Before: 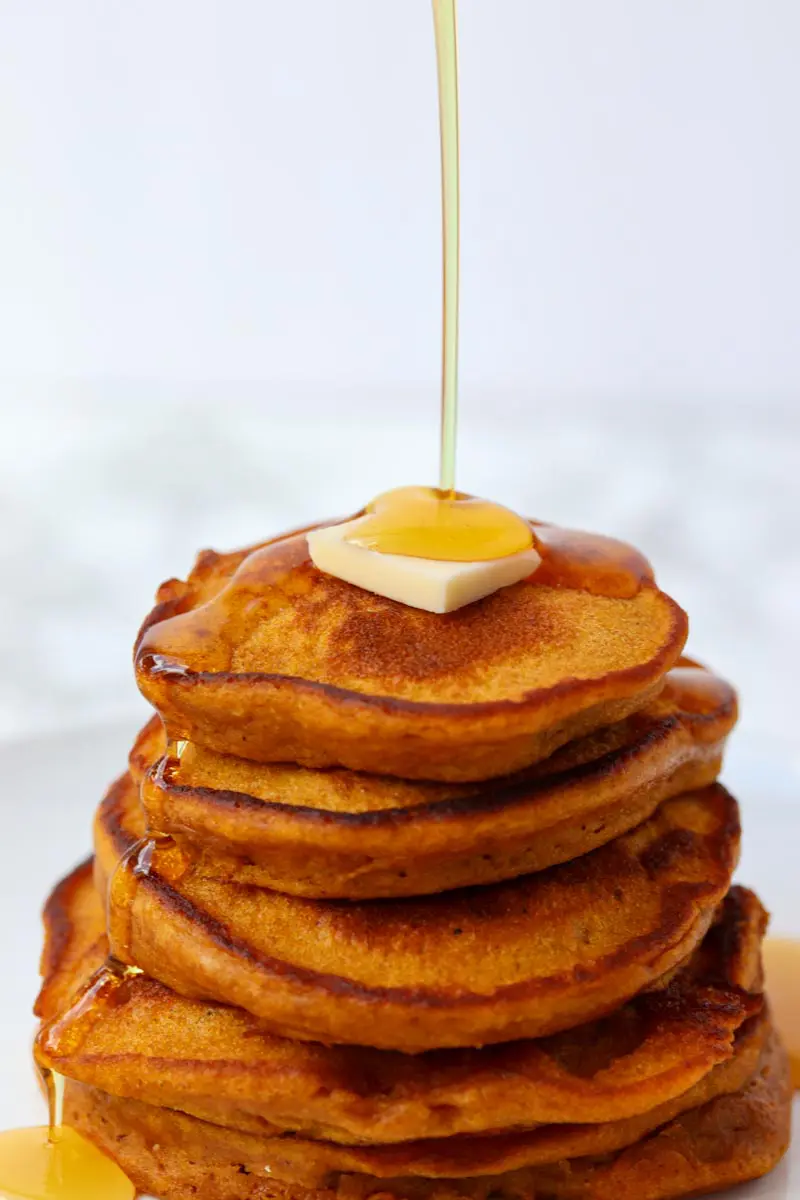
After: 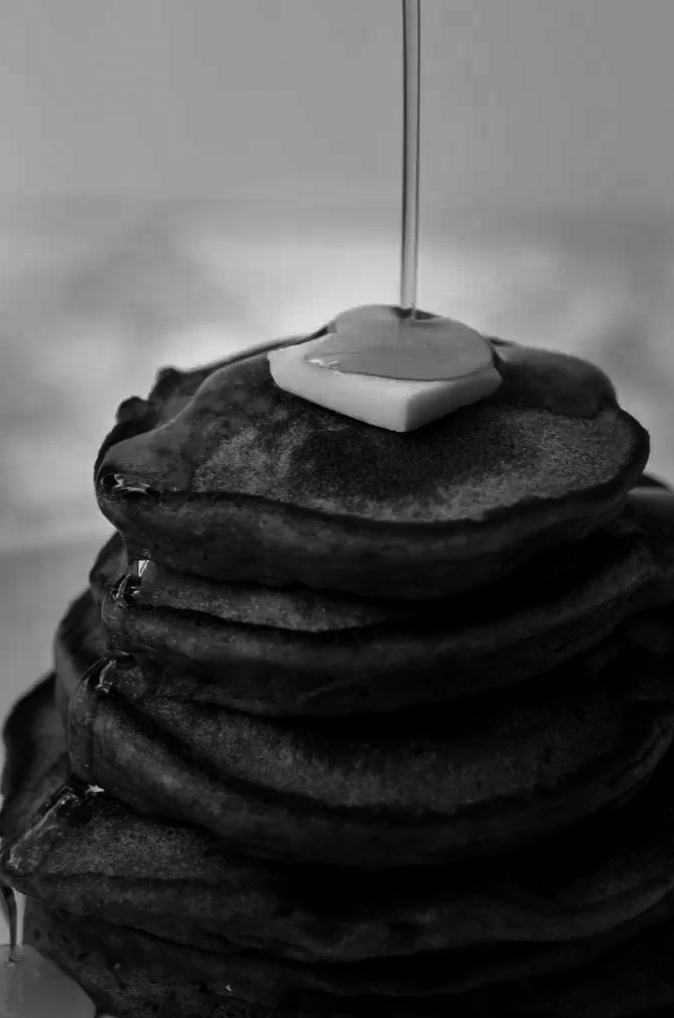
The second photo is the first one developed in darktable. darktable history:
crop and rotate: left 4.919%, top 15.149%, right 10.709%
contrast brightness saturation: contrast 0.023, brightness -0.982, saturation -0.998
vignetting: fall-off start 32.01%, fall-off radius 34.7%, unbound false
